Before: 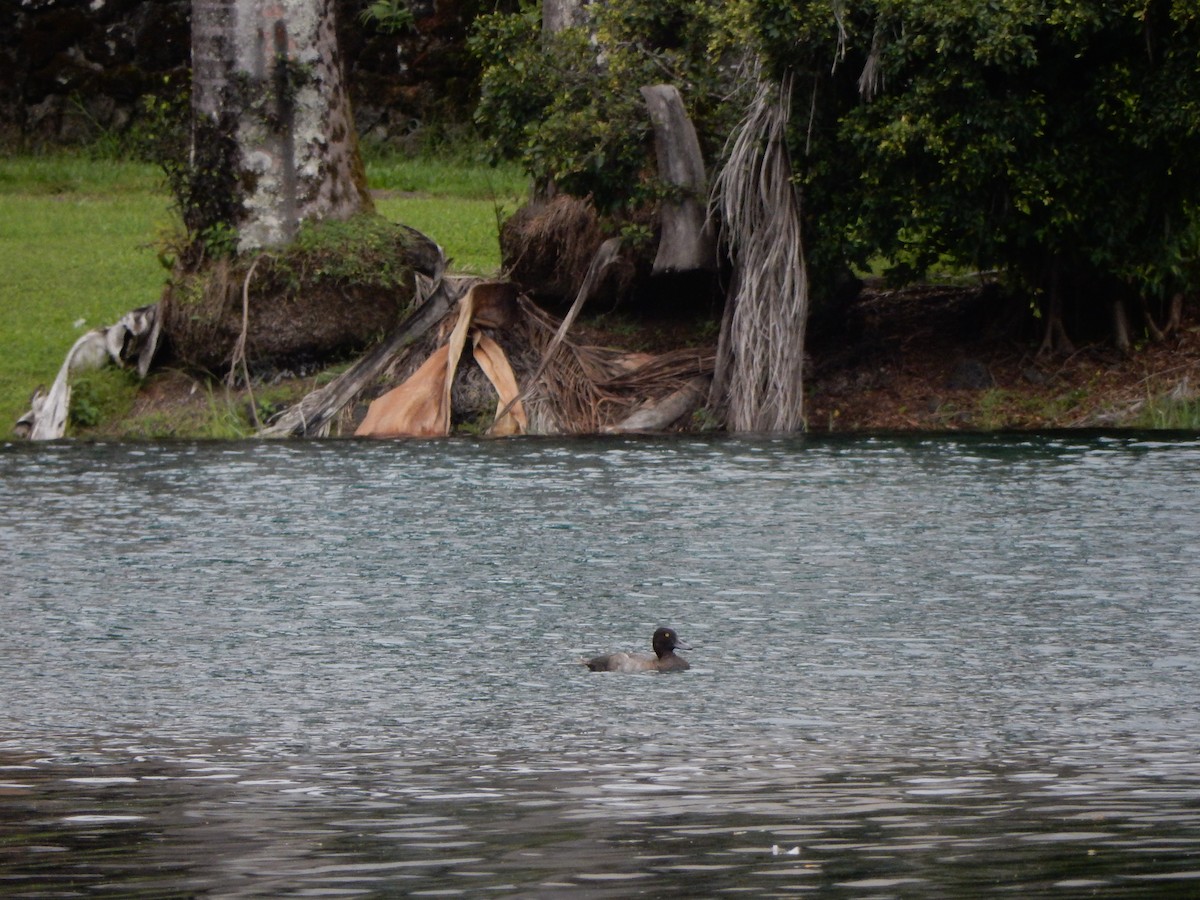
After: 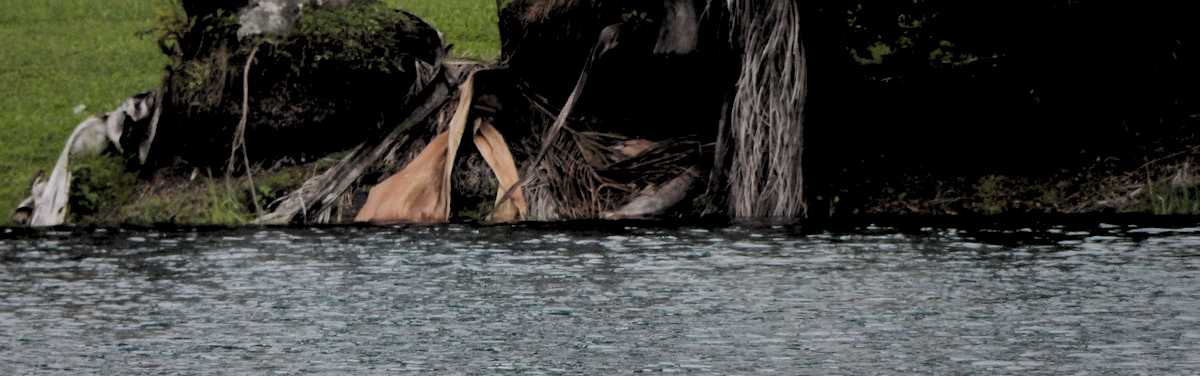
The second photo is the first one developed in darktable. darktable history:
filmic rgb: black relative exposure -7.48 EV, white relative exposure 4.83 EV, hardness 3.4, color science v6 (2022)
crop and rotate: top 23.84%, bottom 34.294%
levels: levels [0.182, 0.542, 0.902]
